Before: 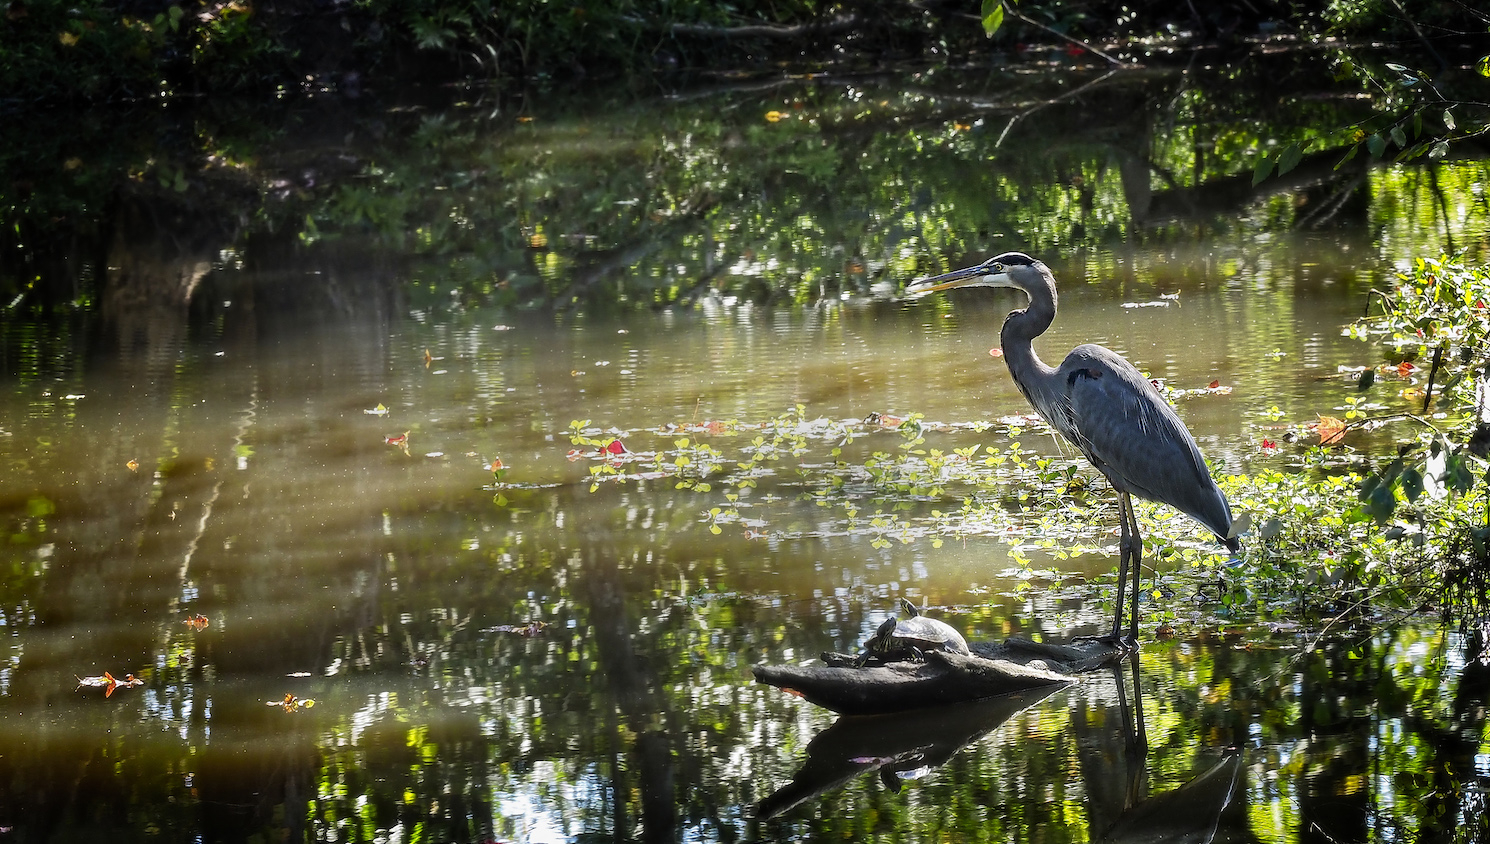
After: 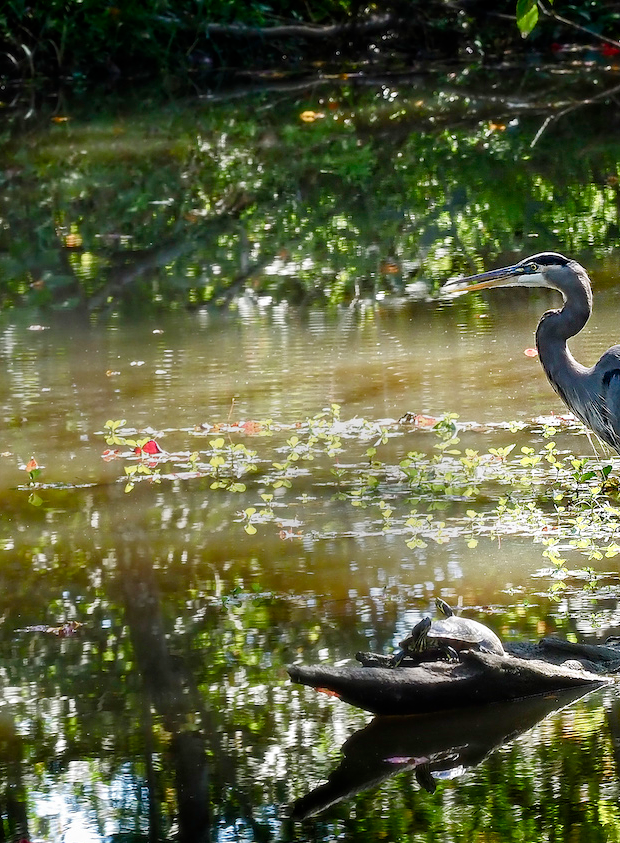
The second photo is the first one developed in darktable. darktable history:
exposure: exposure 0.081 EV, compensate highlight preservation false
color balance rgb: perceptual saturation grading › global saturation 20%, perceptual saturation grading › highlights -50%, perceptual saturation grading › shadows 30%
crop: left 31.229%, right 27.105%
